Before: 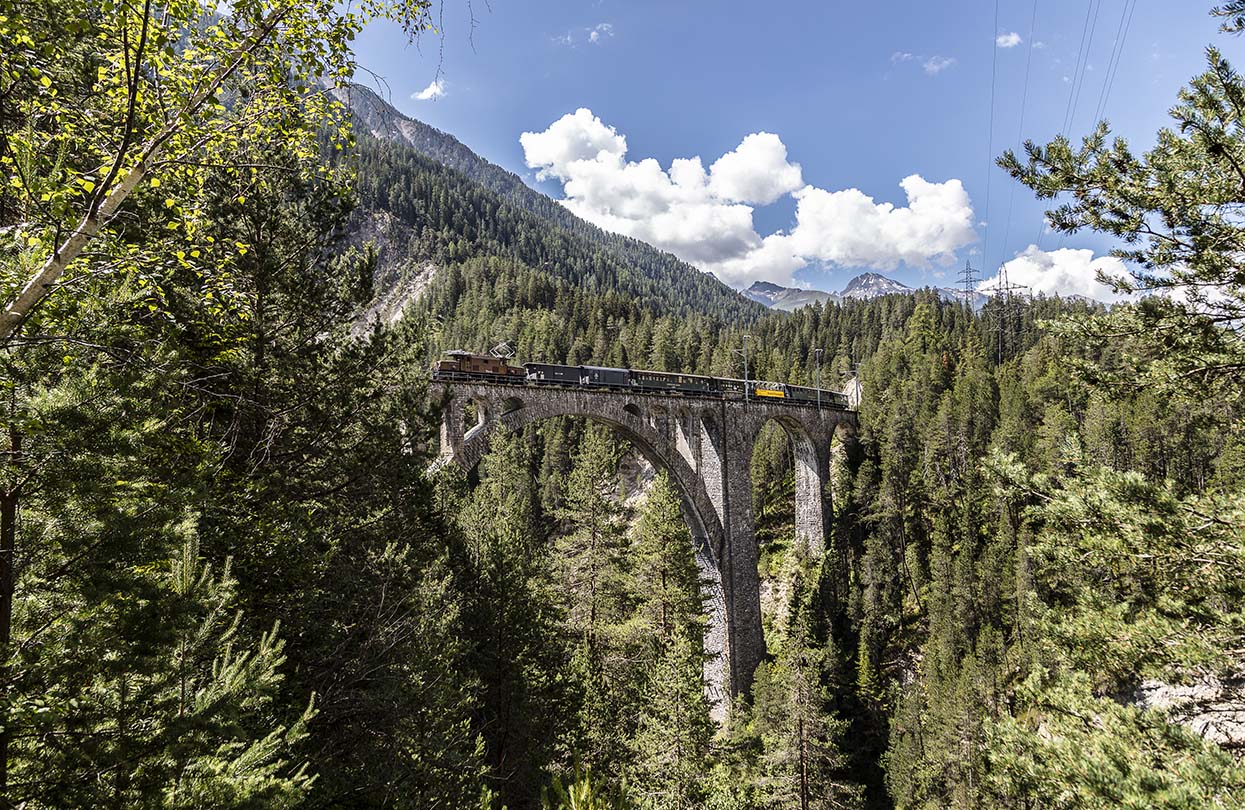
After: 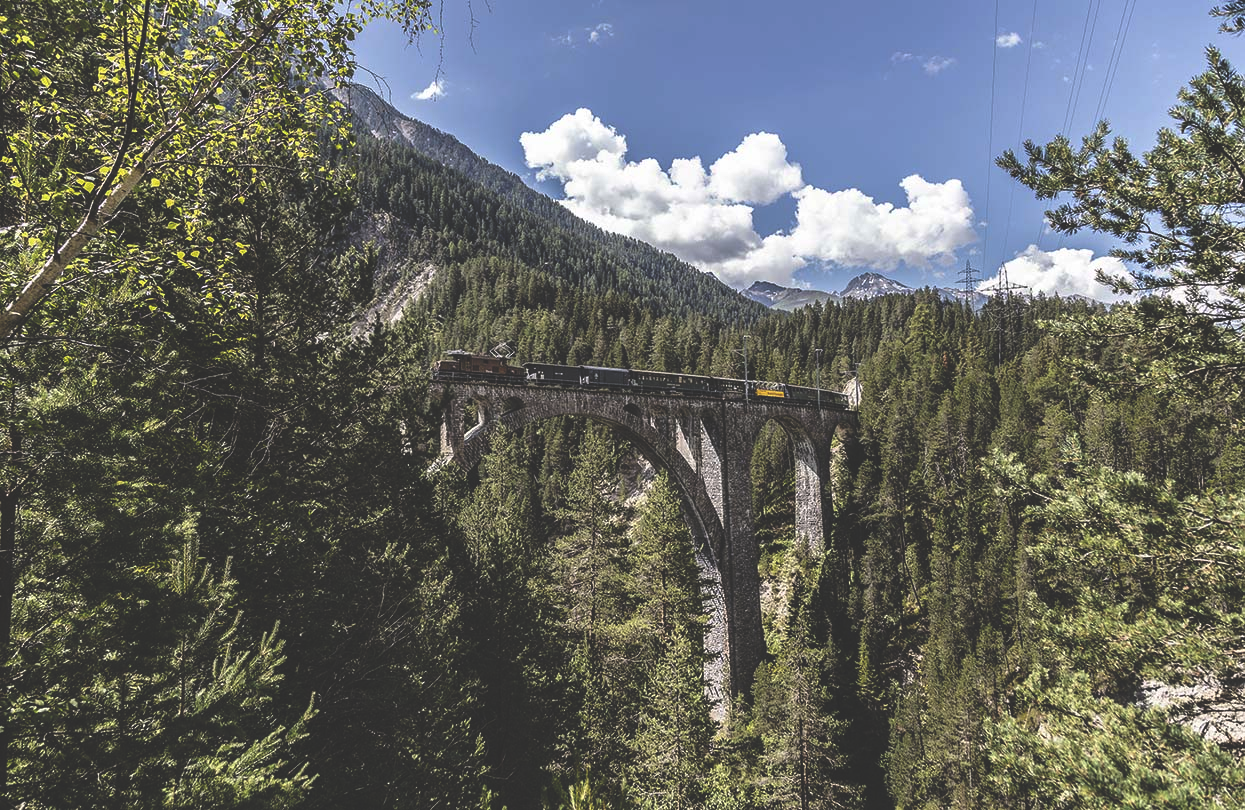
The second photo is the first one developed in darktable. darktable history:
rgb curve: curves: ch0 [(0, 0.186) (0.314, 0.284) (0.775, 0.708) (1, 1)], compensate middle gray true, preserve colors none
contrast brightness saturation: saturation -0.1
